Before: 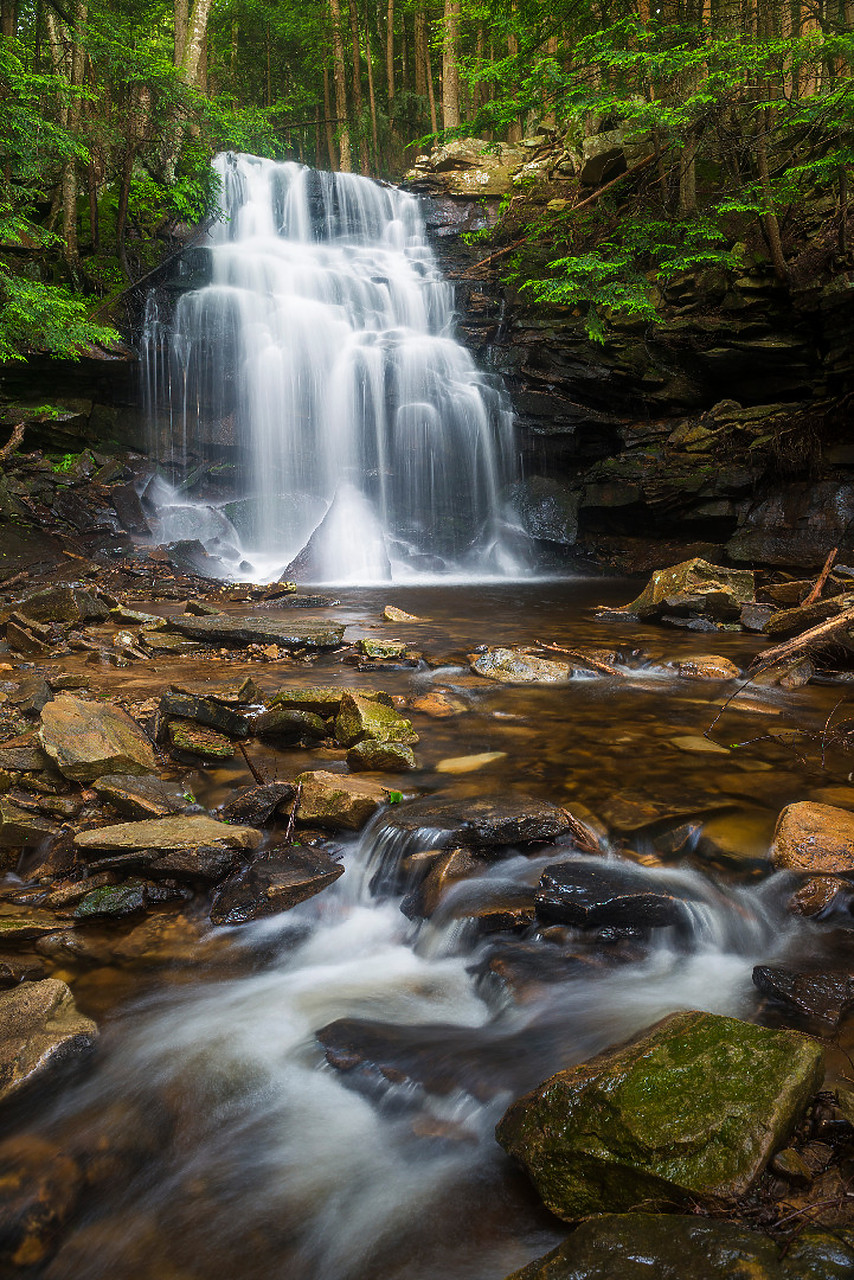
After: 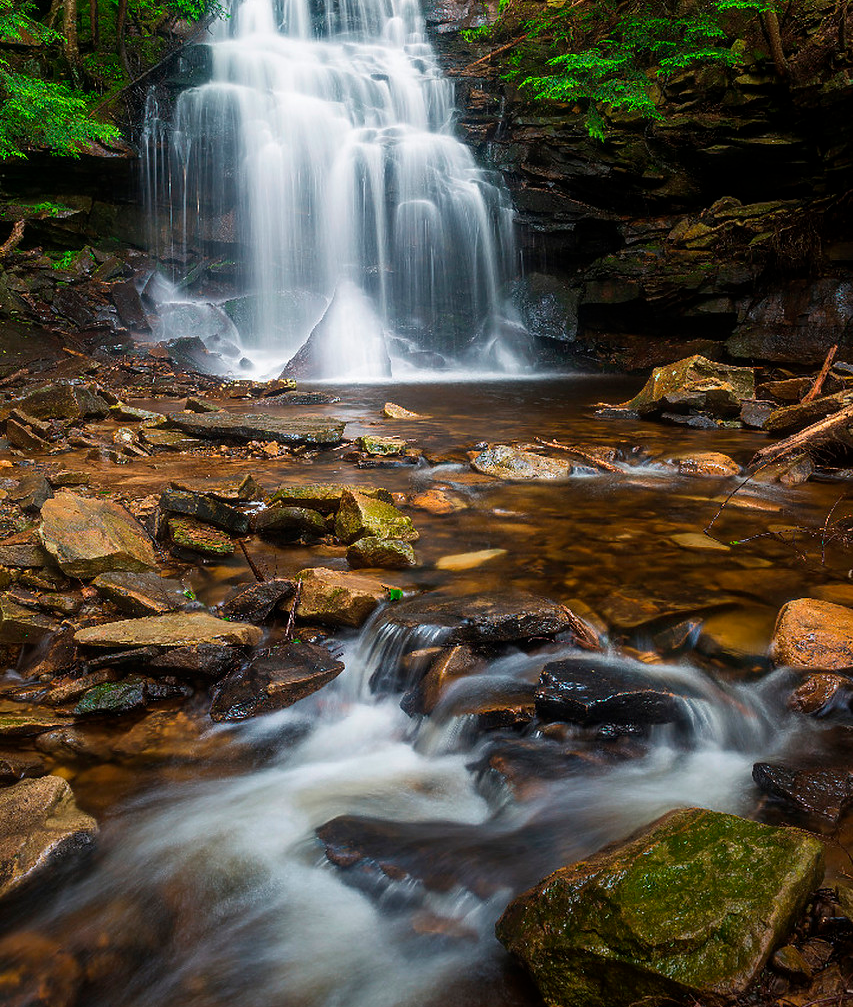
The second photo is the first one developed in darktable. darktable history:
crop and rotate: top 15.907%, bottom 5.396%
